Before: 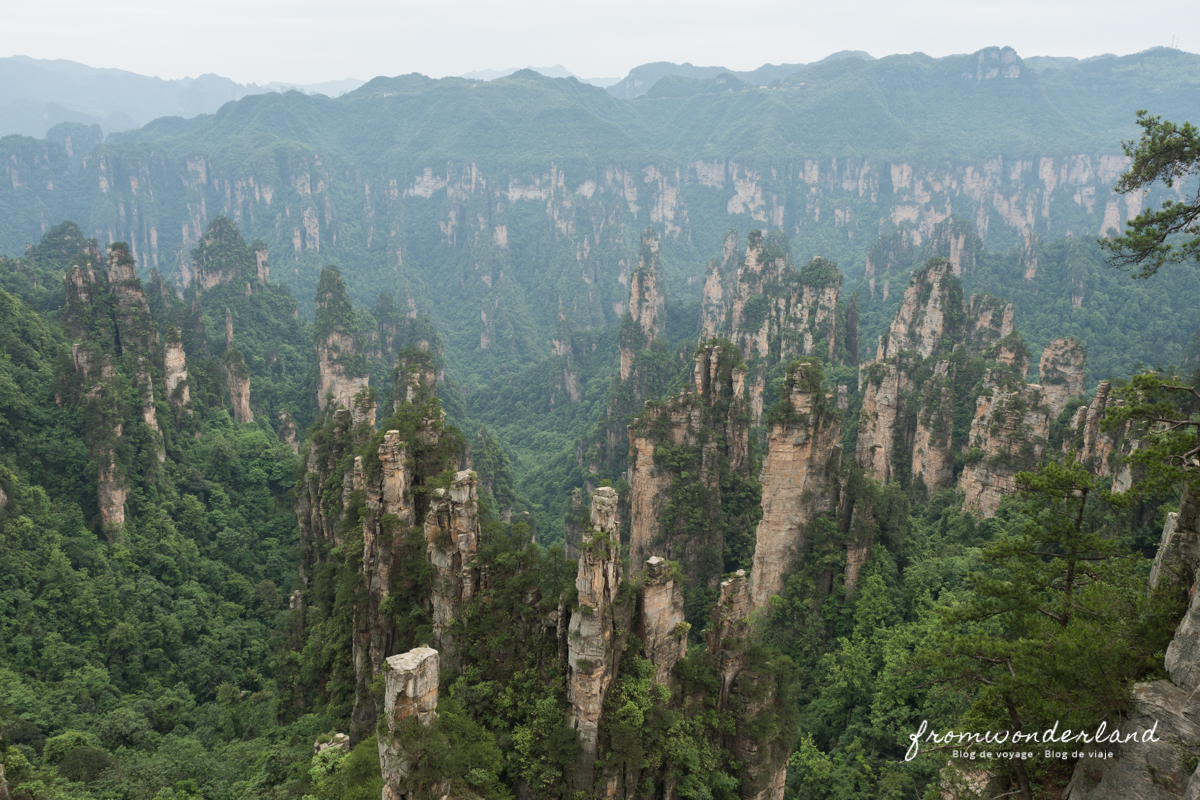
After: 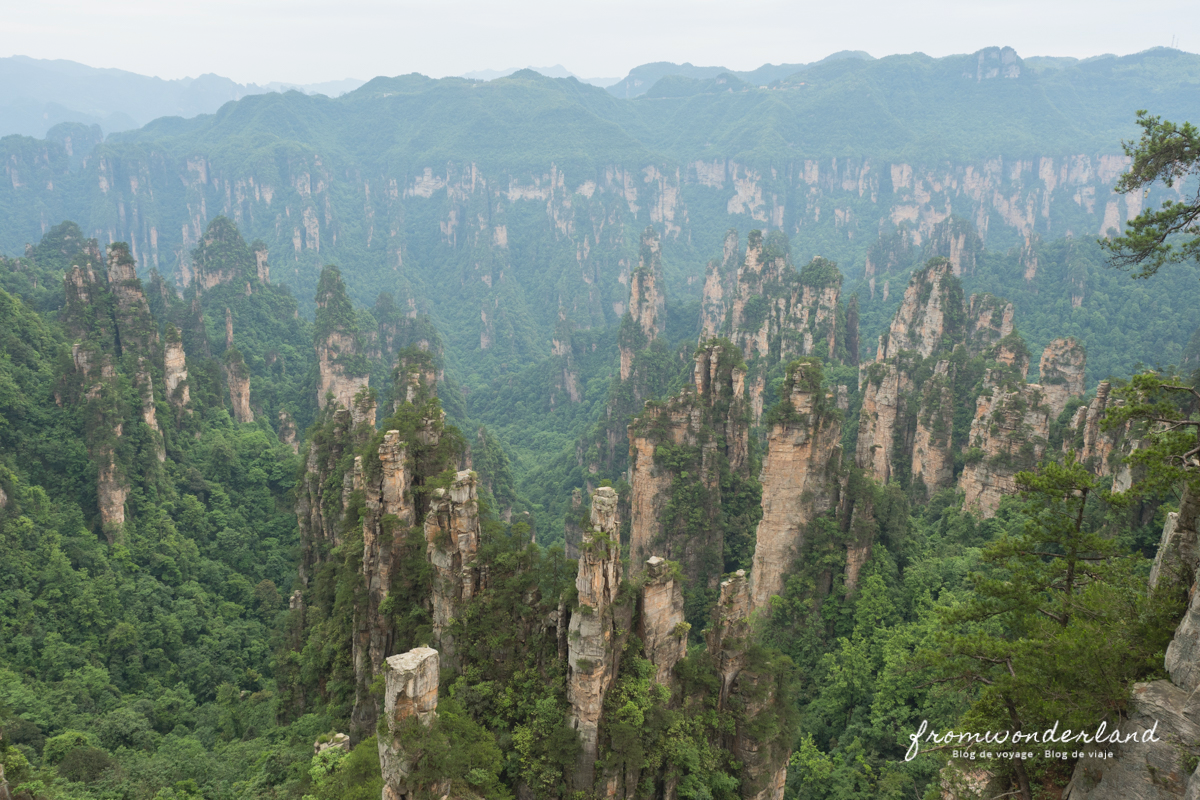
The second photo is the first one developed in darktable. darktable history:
exposure: black level correction 0.002, exposure 0.146 EV, compensate highlight preservation false
contrast brightness saturation: contrast -0.091, brightness 0.054, saturation 0.085
